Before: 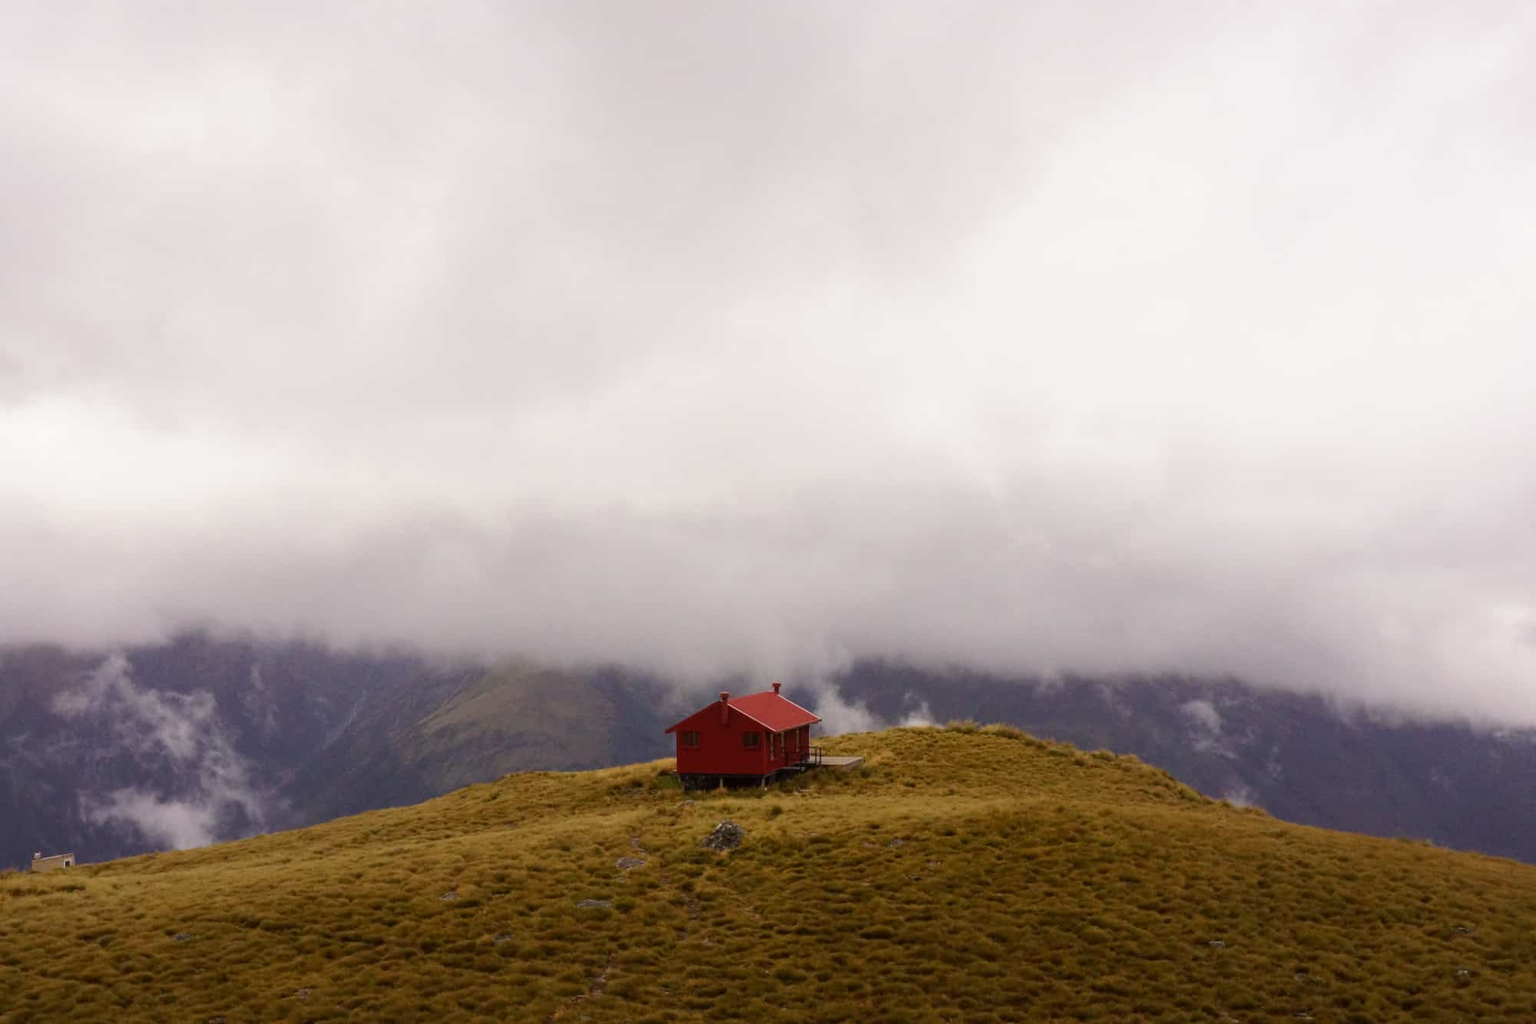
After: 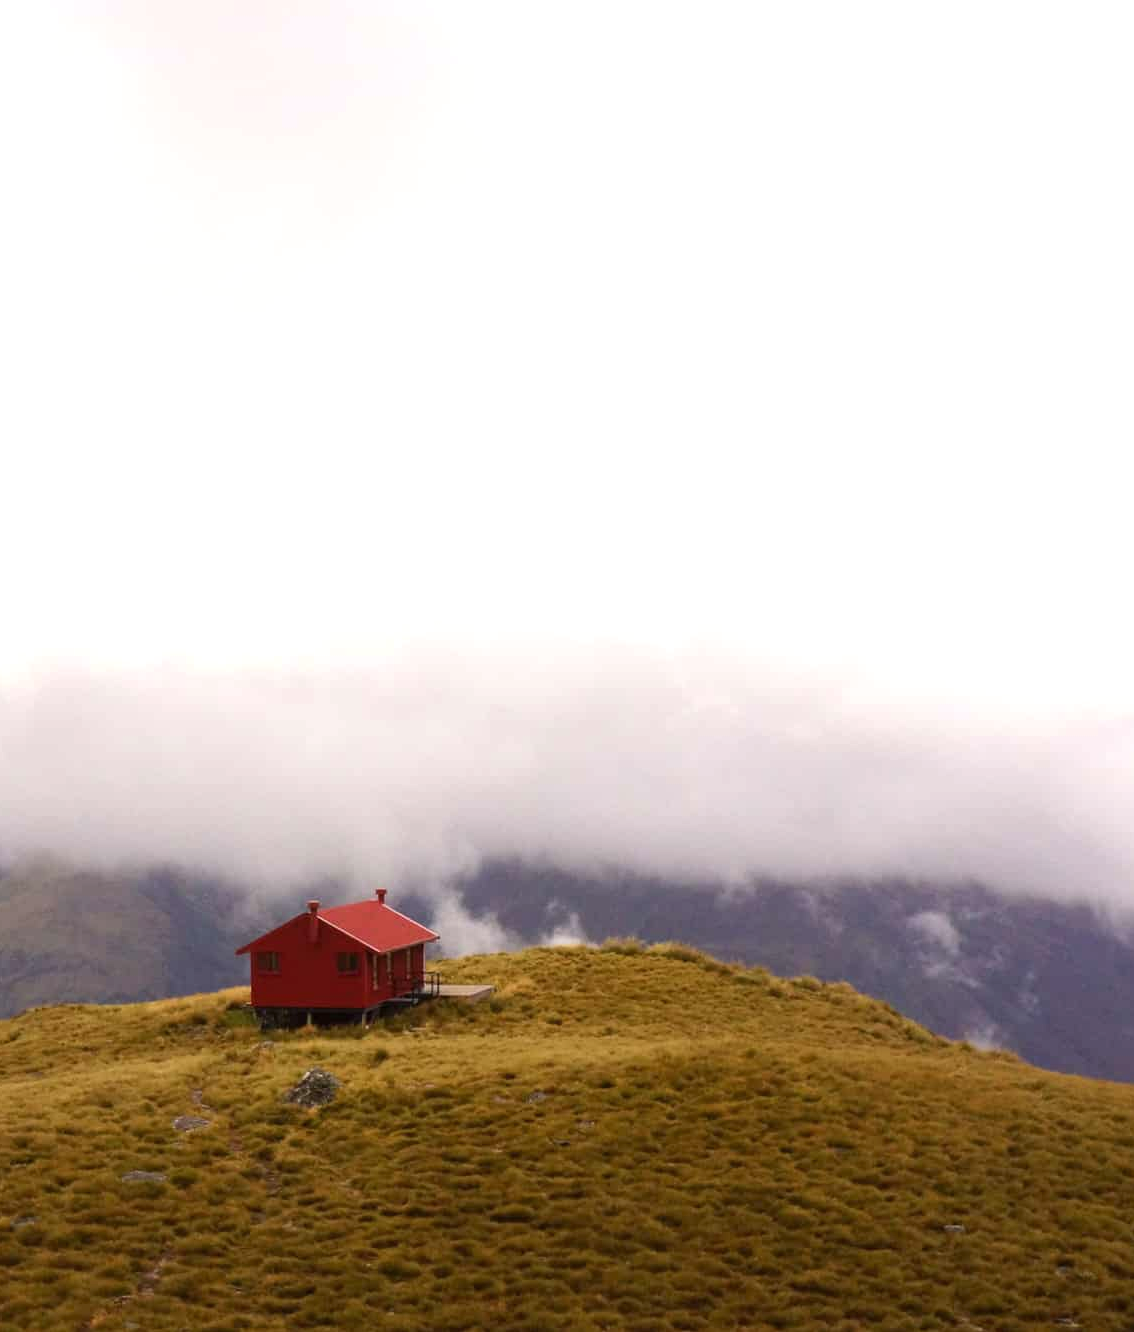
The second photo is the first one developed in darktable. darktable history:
crop: left 31.519%, top 0%, right 11.769%
exposure: black level correction 0, exposure 0.594 EV, compensate highlight preservation false
